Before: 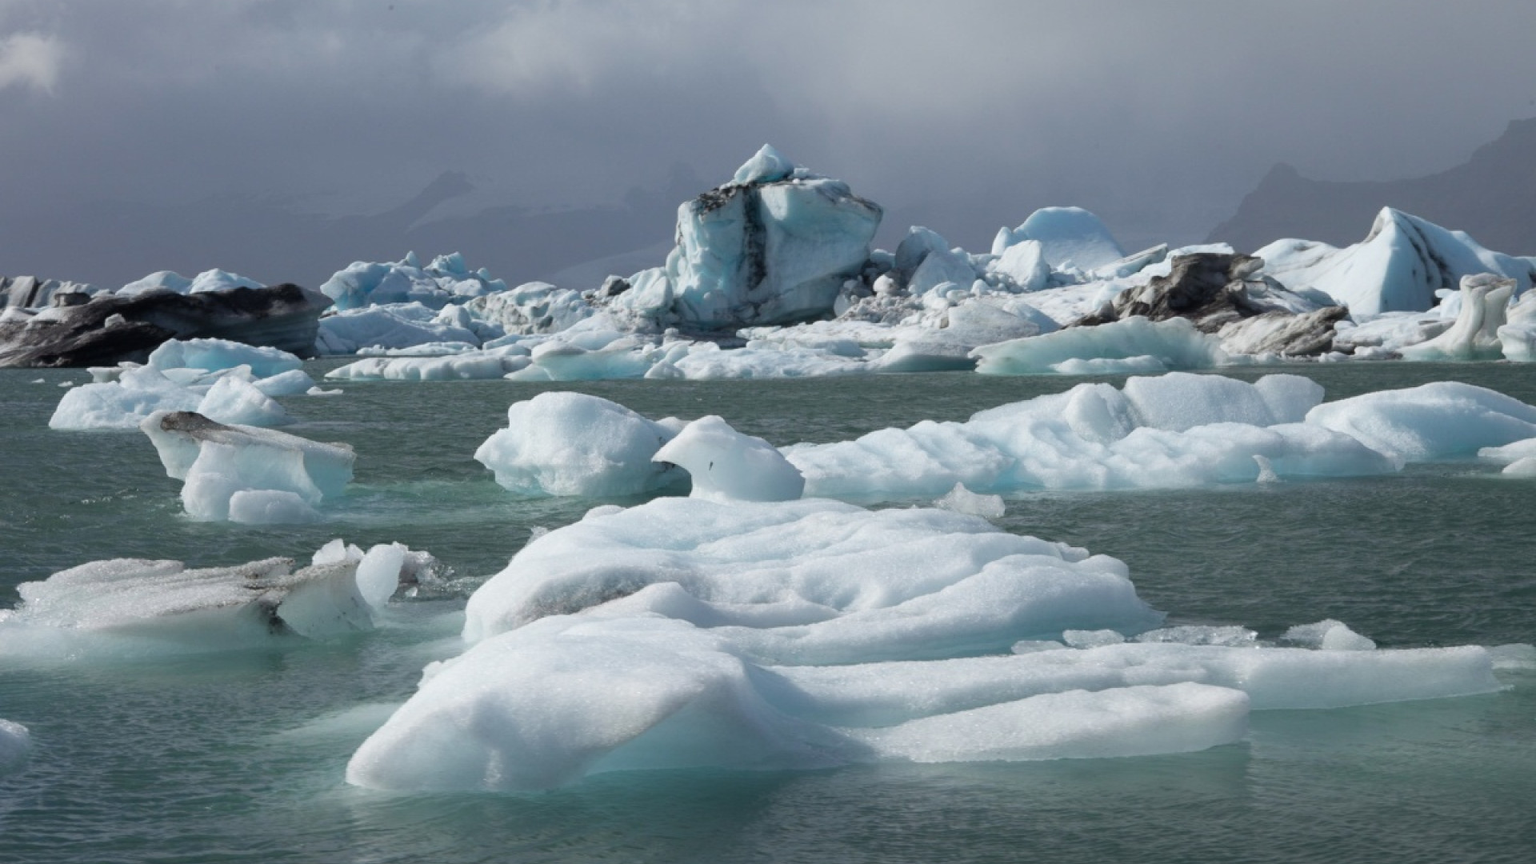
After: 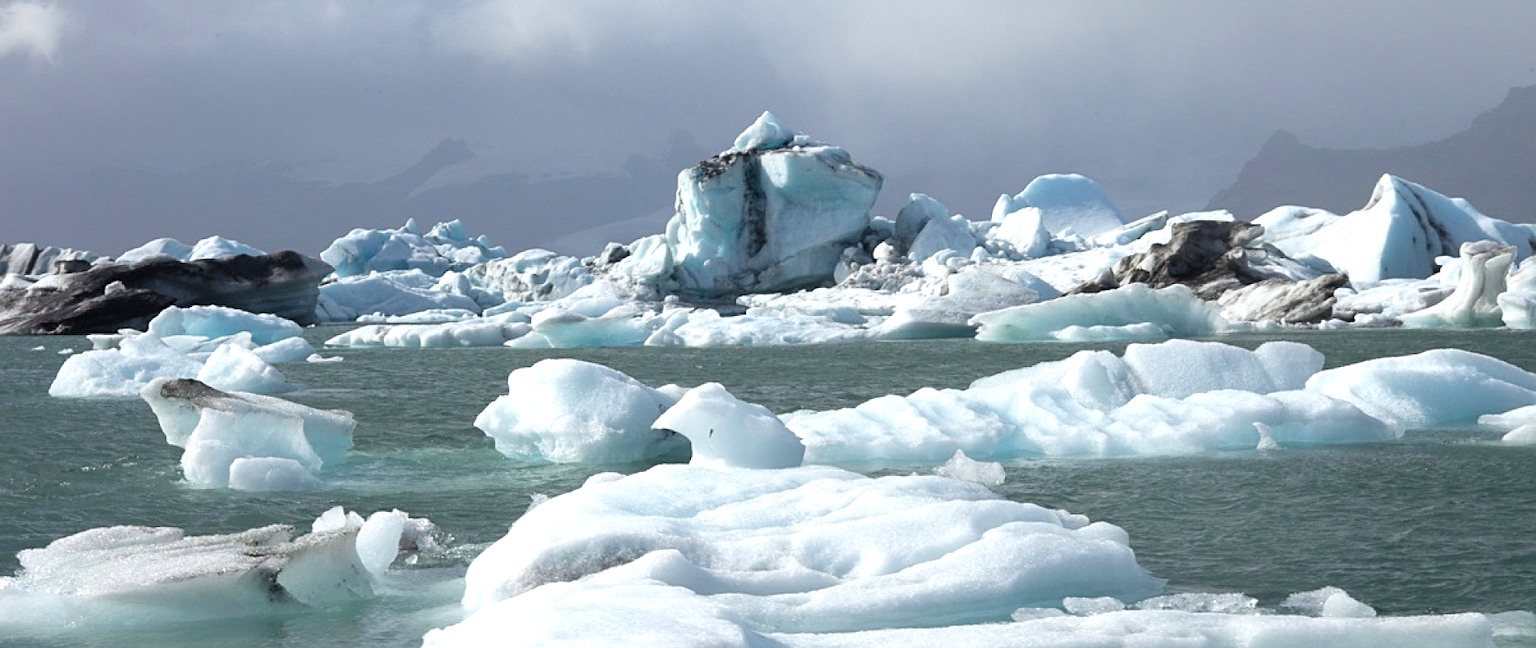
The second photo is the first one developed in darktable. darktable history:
crop: top 3.857%, bottom 21.132%
exposure: exposure 0.6 EV, compensate highlight preservation false
sharpen: on, module defaults
